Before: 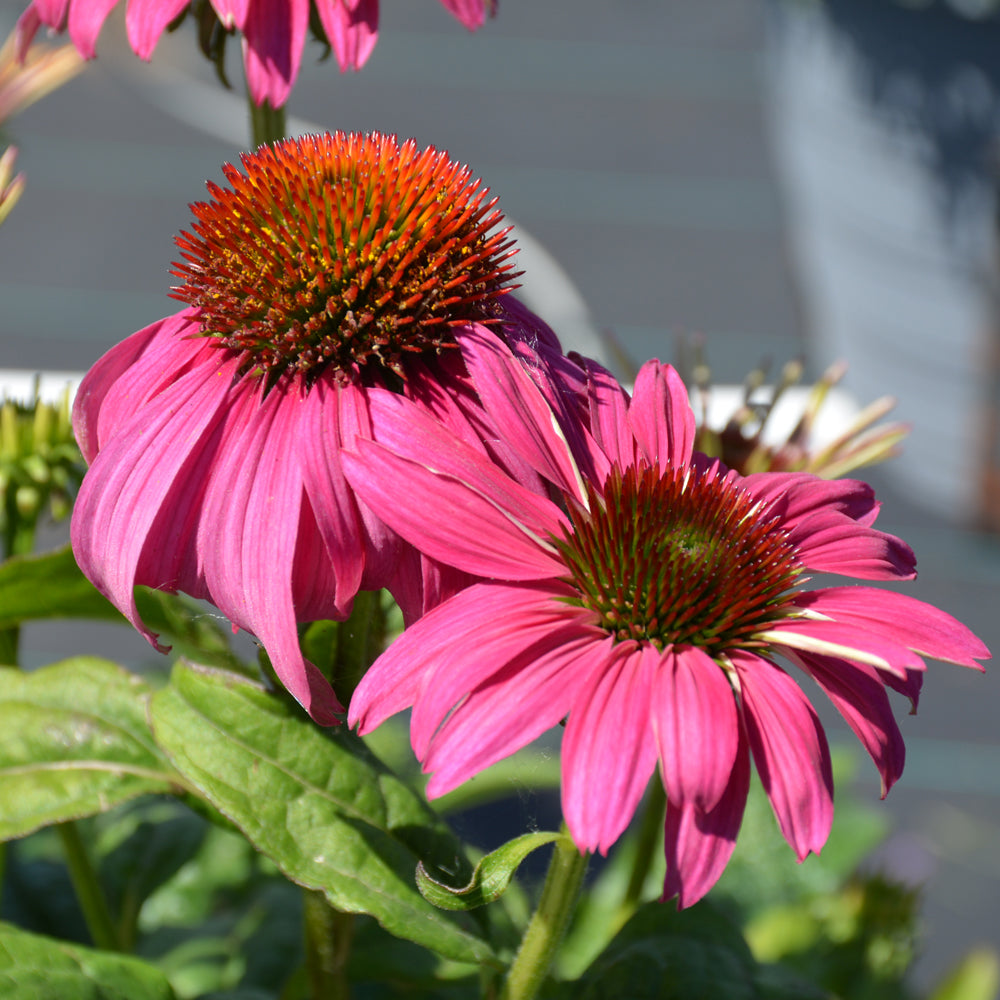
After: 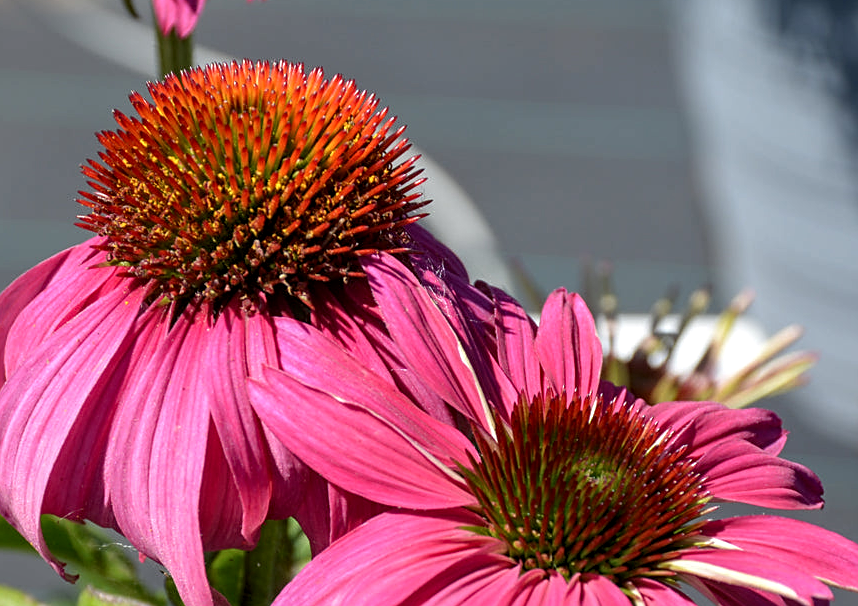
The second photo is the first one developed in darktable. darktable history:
crop and rotate: left 9.305%, top 7.184%, right 4.849%, bottom 32.13%
exposure: compensate exposure bias true, compensate highlight preservation false
sharpen: on, module defaults
local contrast: detail 130%
